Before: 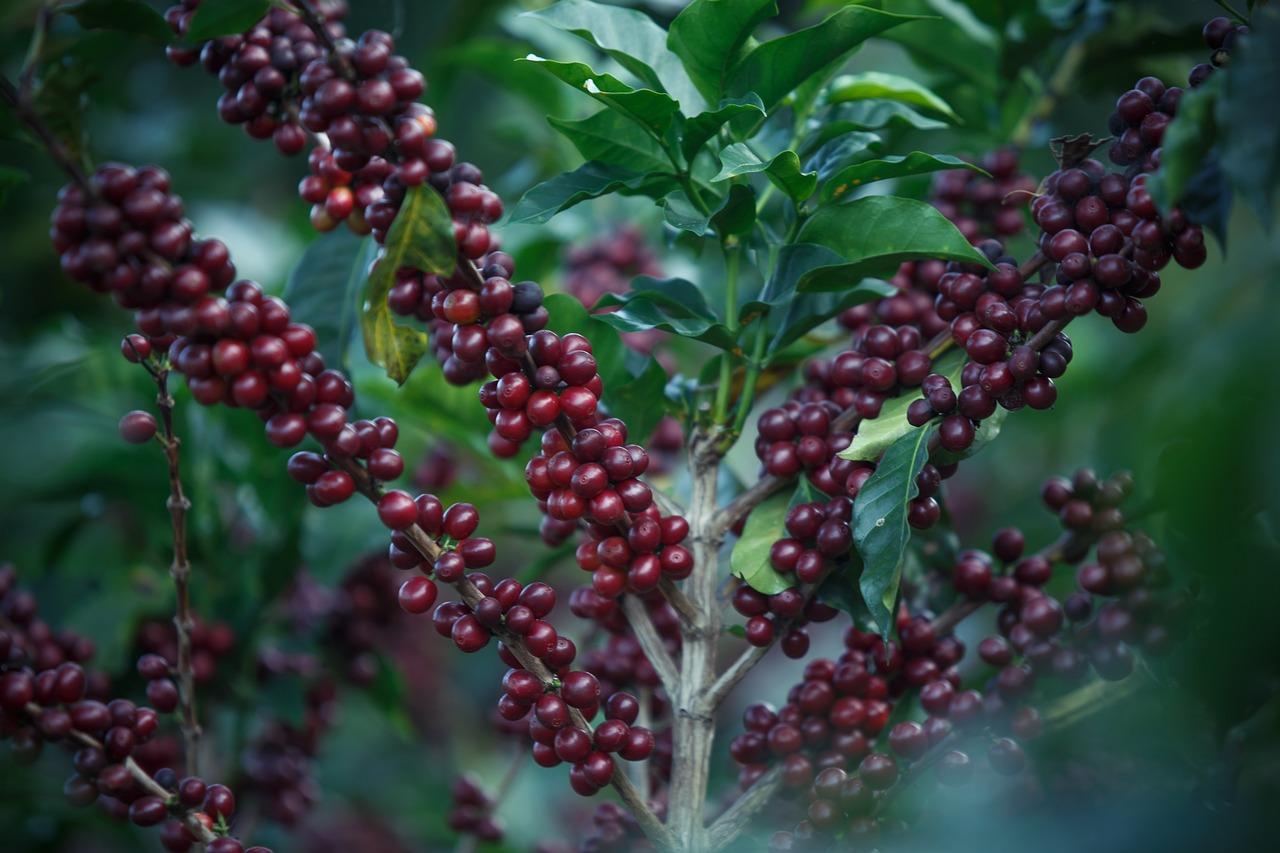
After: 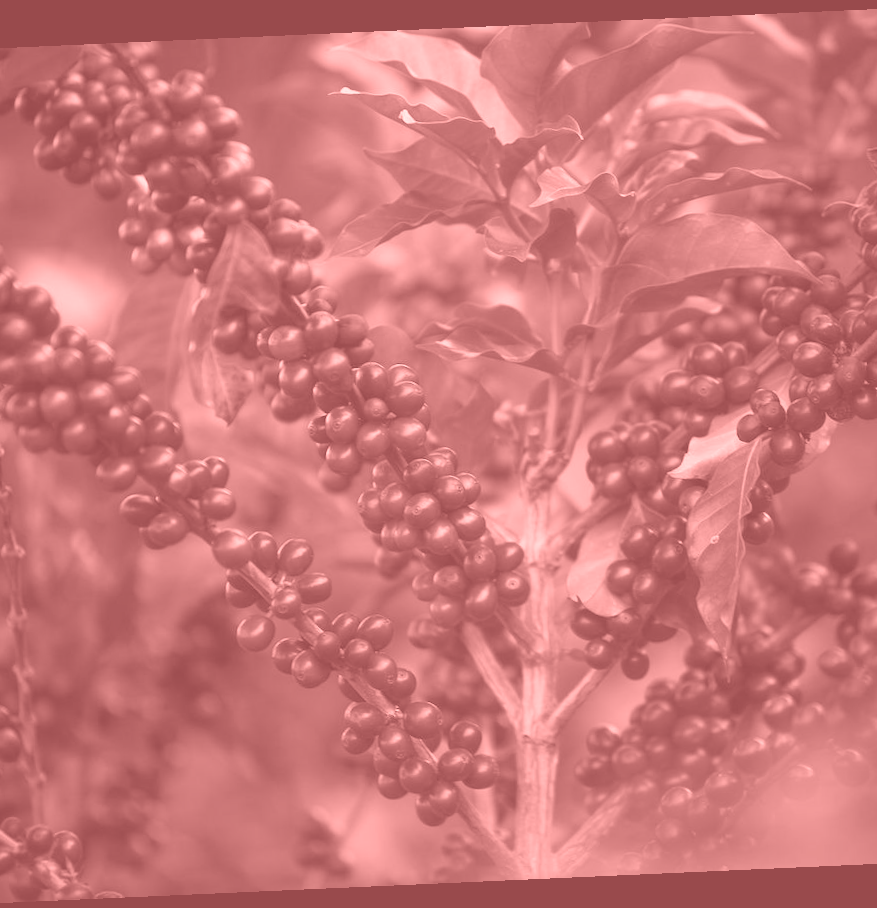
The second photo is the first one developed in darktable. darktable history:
exposure: black level correction 0, exposure 0.7 EV, compensate exposure bias true, compensate highlight preservation false
color balance rgb: perceptual saturation grading › global saturation 20%, global vibrance 20%
colorize: saturation 51%, source mix 50.67%, lightness 50.67%
rotate and perspective: rotation -2.56°, automatic cropping off
crop and rotate: left 14.292%, right 19.041%
